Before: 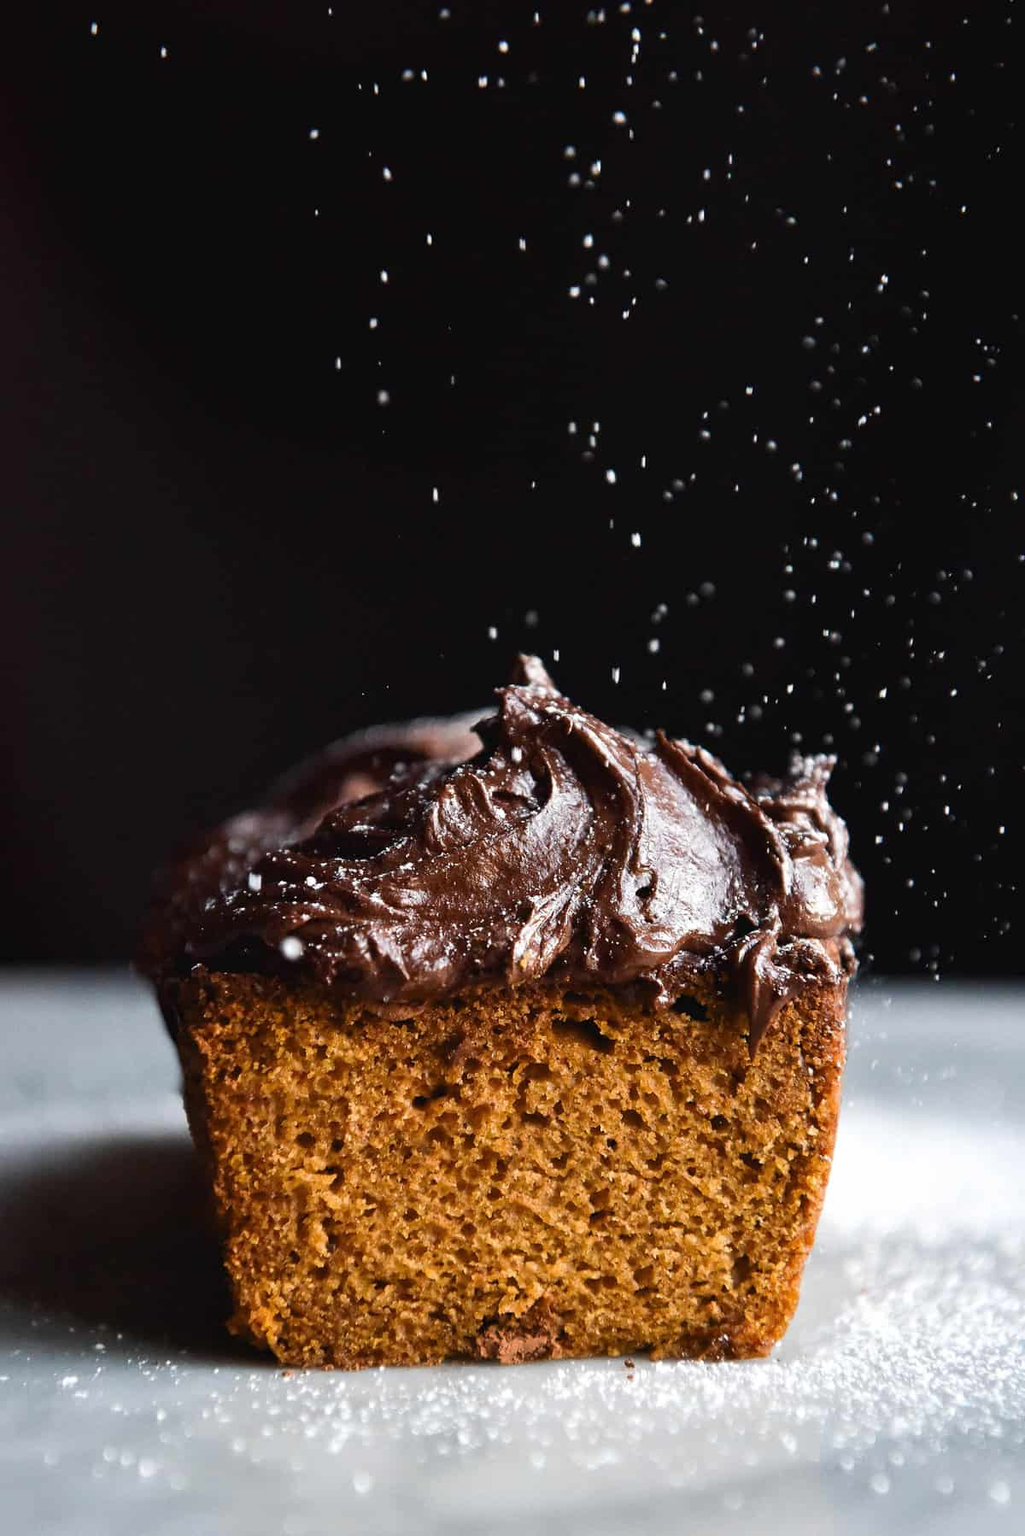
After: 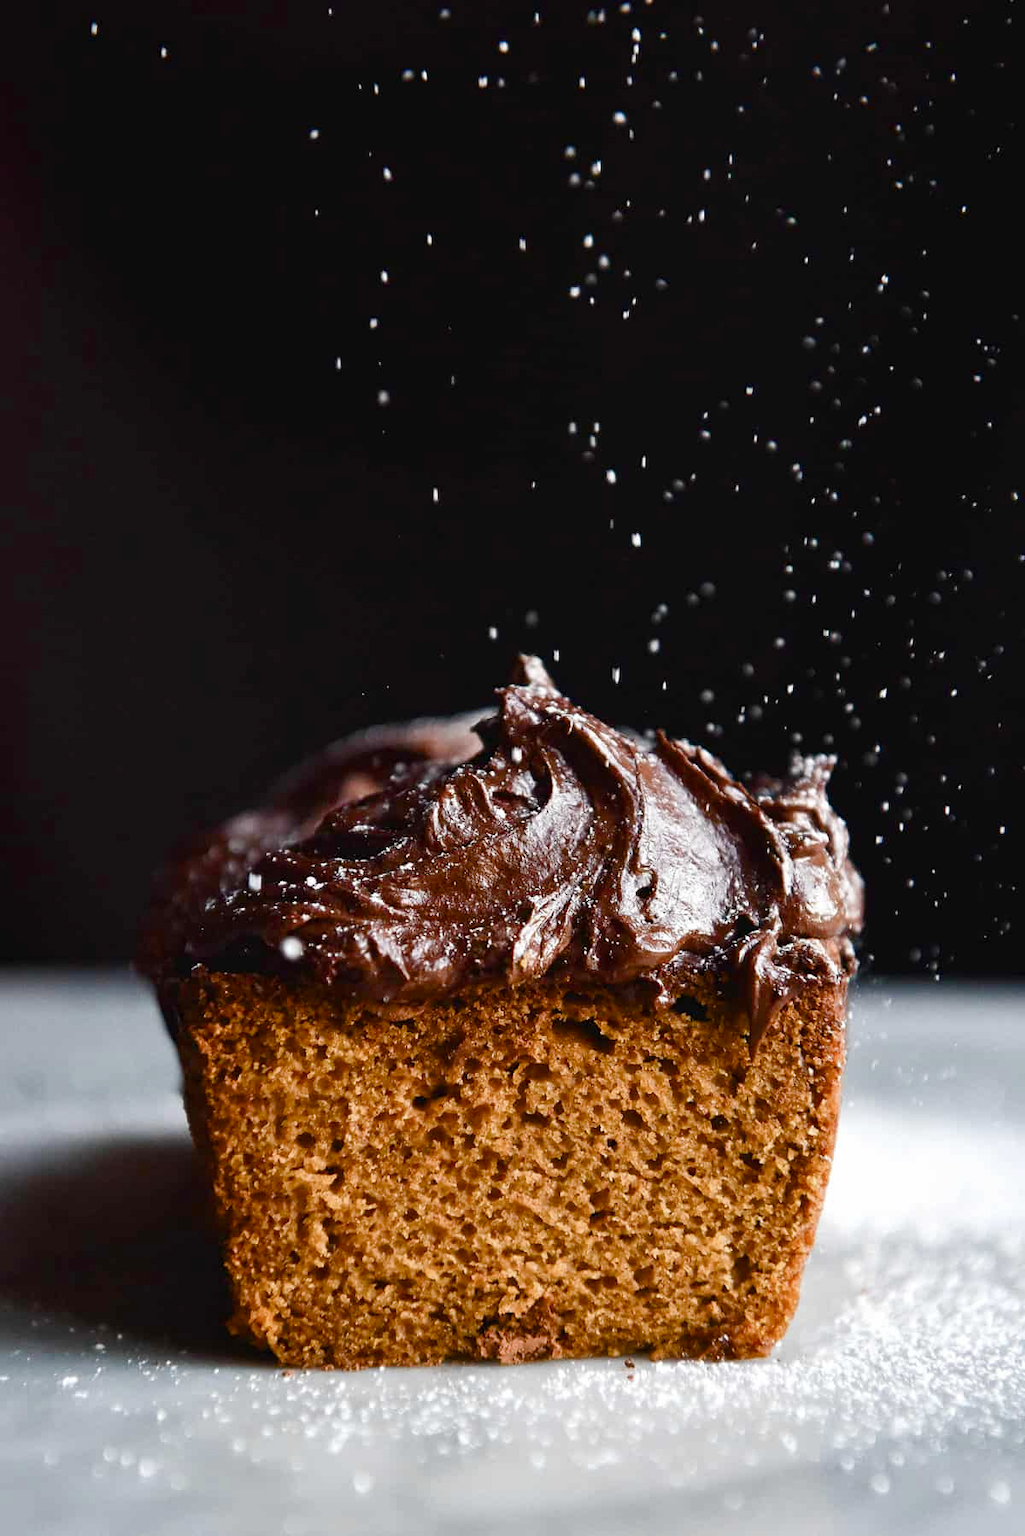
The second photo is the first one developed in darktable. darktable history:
color balance rgb: perceptual saturation grading › global saturation 20%, perceptual saturation grading › highlights -50.543%, perceptual saturation grading › shadows 30.865%
